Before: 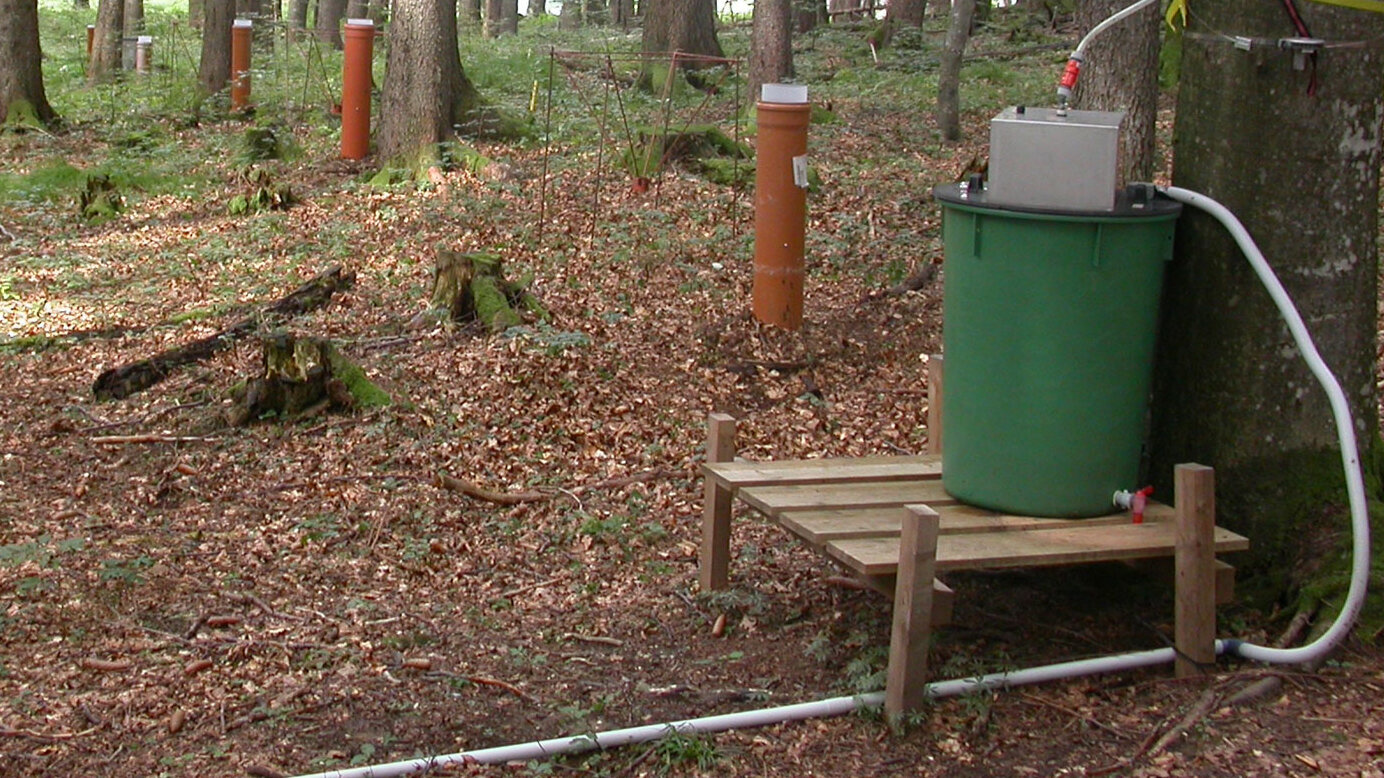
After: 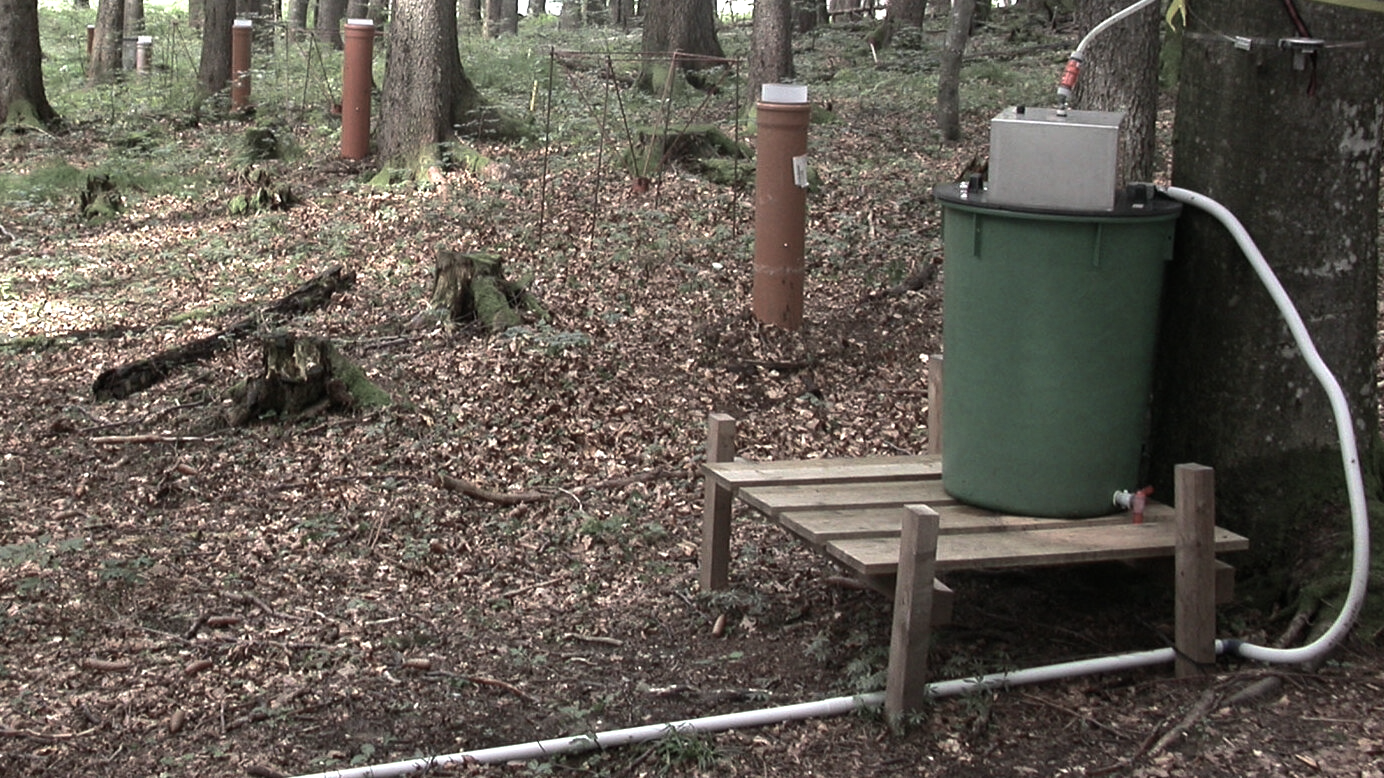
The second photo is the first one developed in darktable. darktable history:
color balance rgb: perceptual saturation grading › global saturation -28.545%, perceptual saturation grading › highlights -20.479%, perceptual saturation grading › mid-tones -23.875%, perceptual saturation grading › shadows -24.938%, perceptual brilliance grading › highlights 13.167%, perceptual brilliance grading › mid-tones 8.172%, perceptual brilliance grading › shadows -17.821%, global vibrance 20%
